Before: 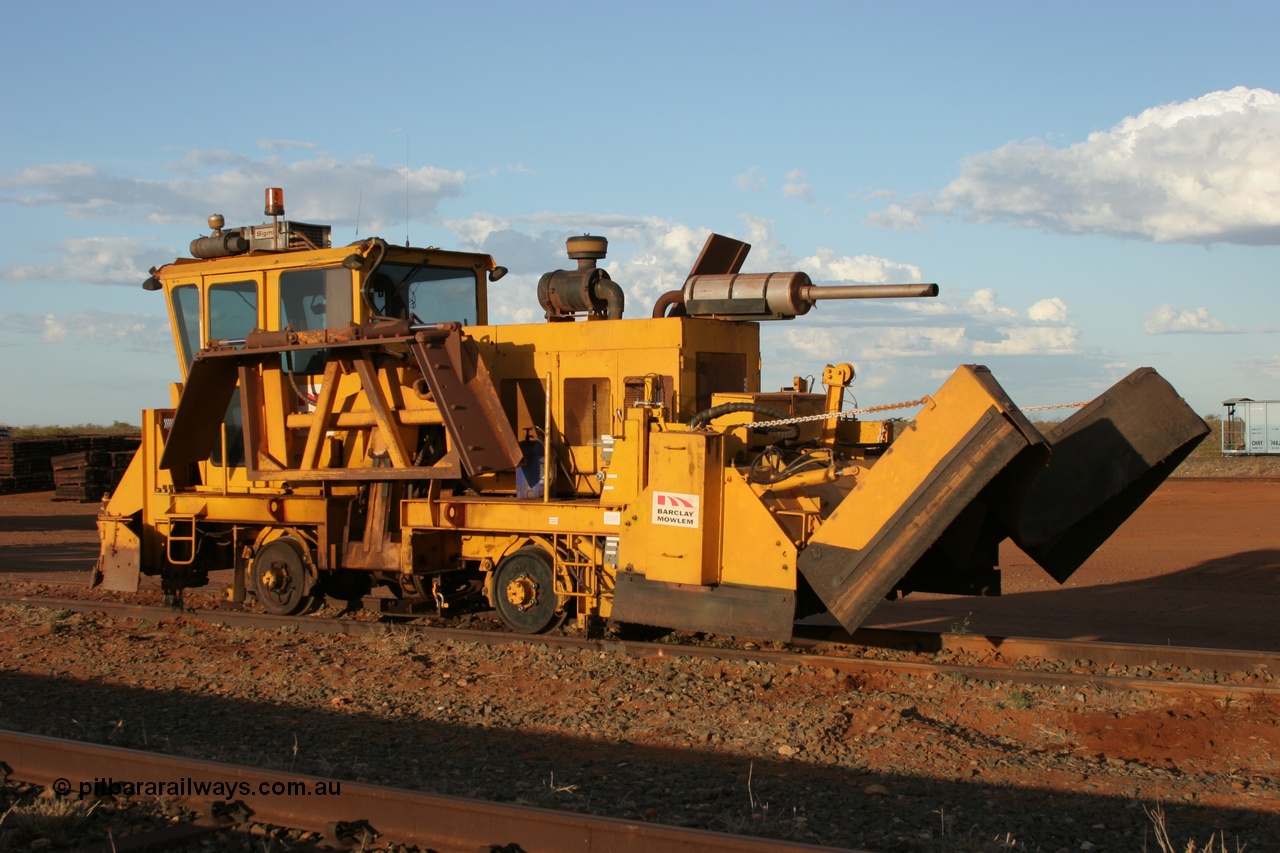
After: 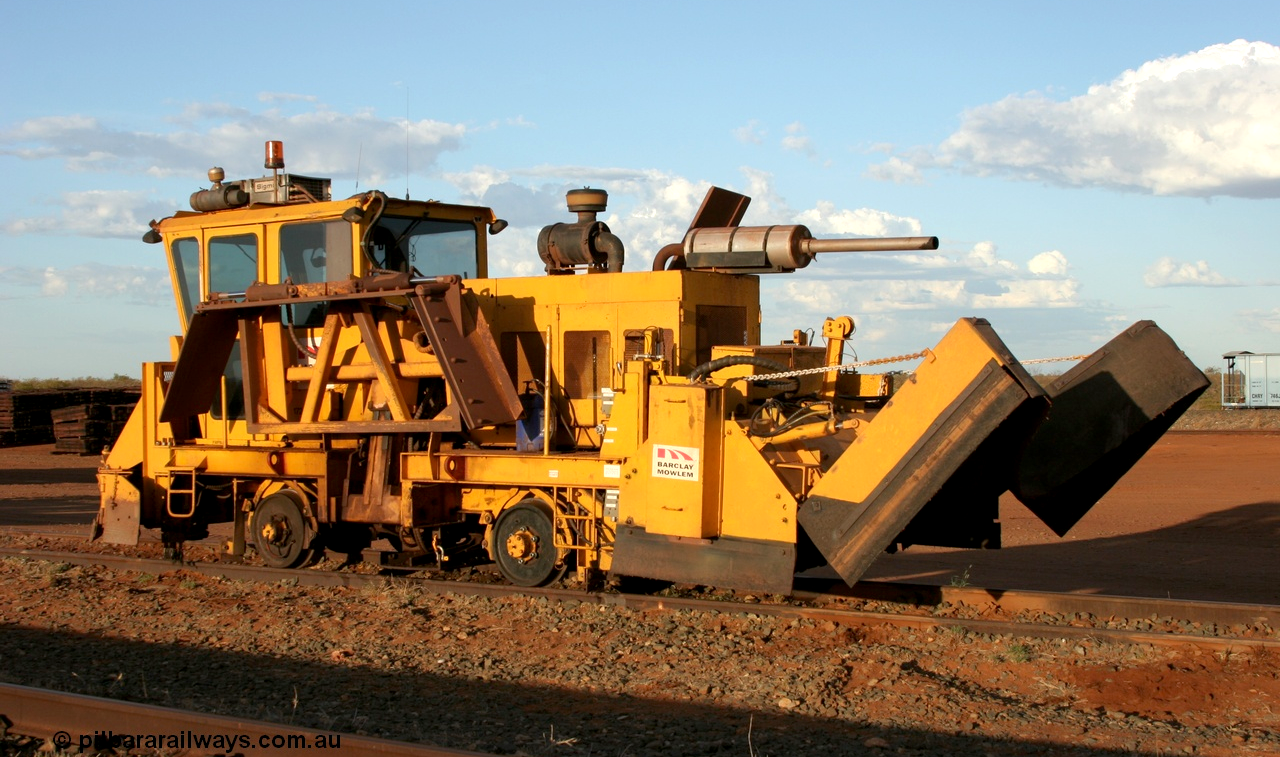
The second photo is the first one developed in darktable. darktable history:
crop and rotate: top 5.609%, bottom 5.609%
exposure: black level correction 0.003, exposure 0.383 EV, compensate highlight preservation false
